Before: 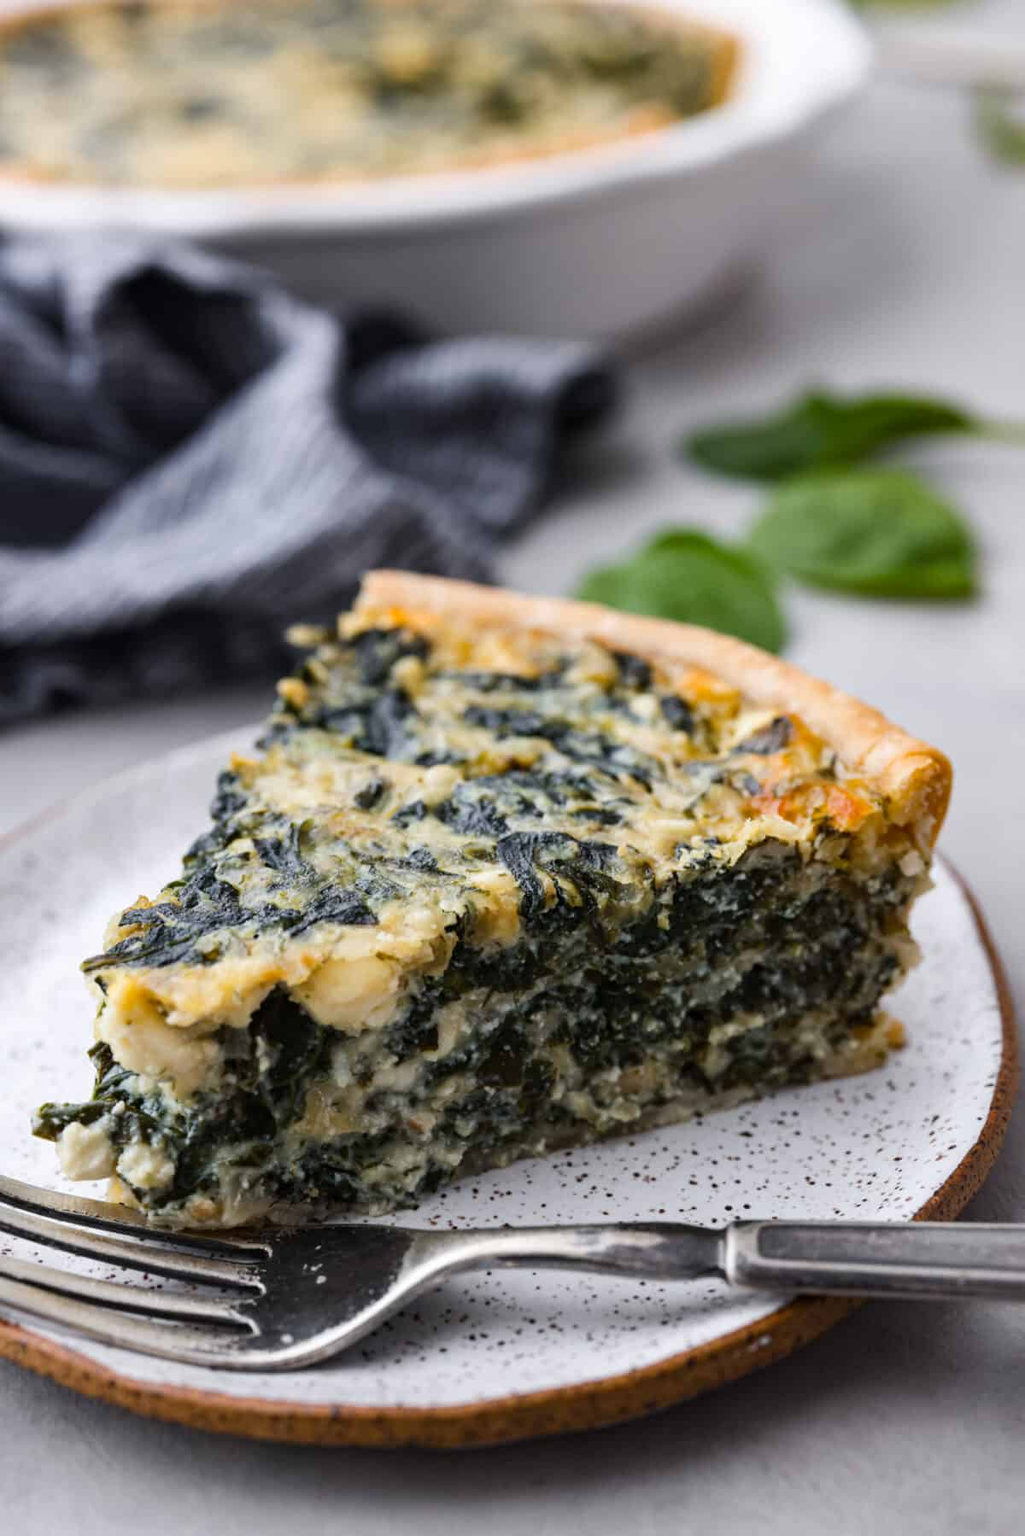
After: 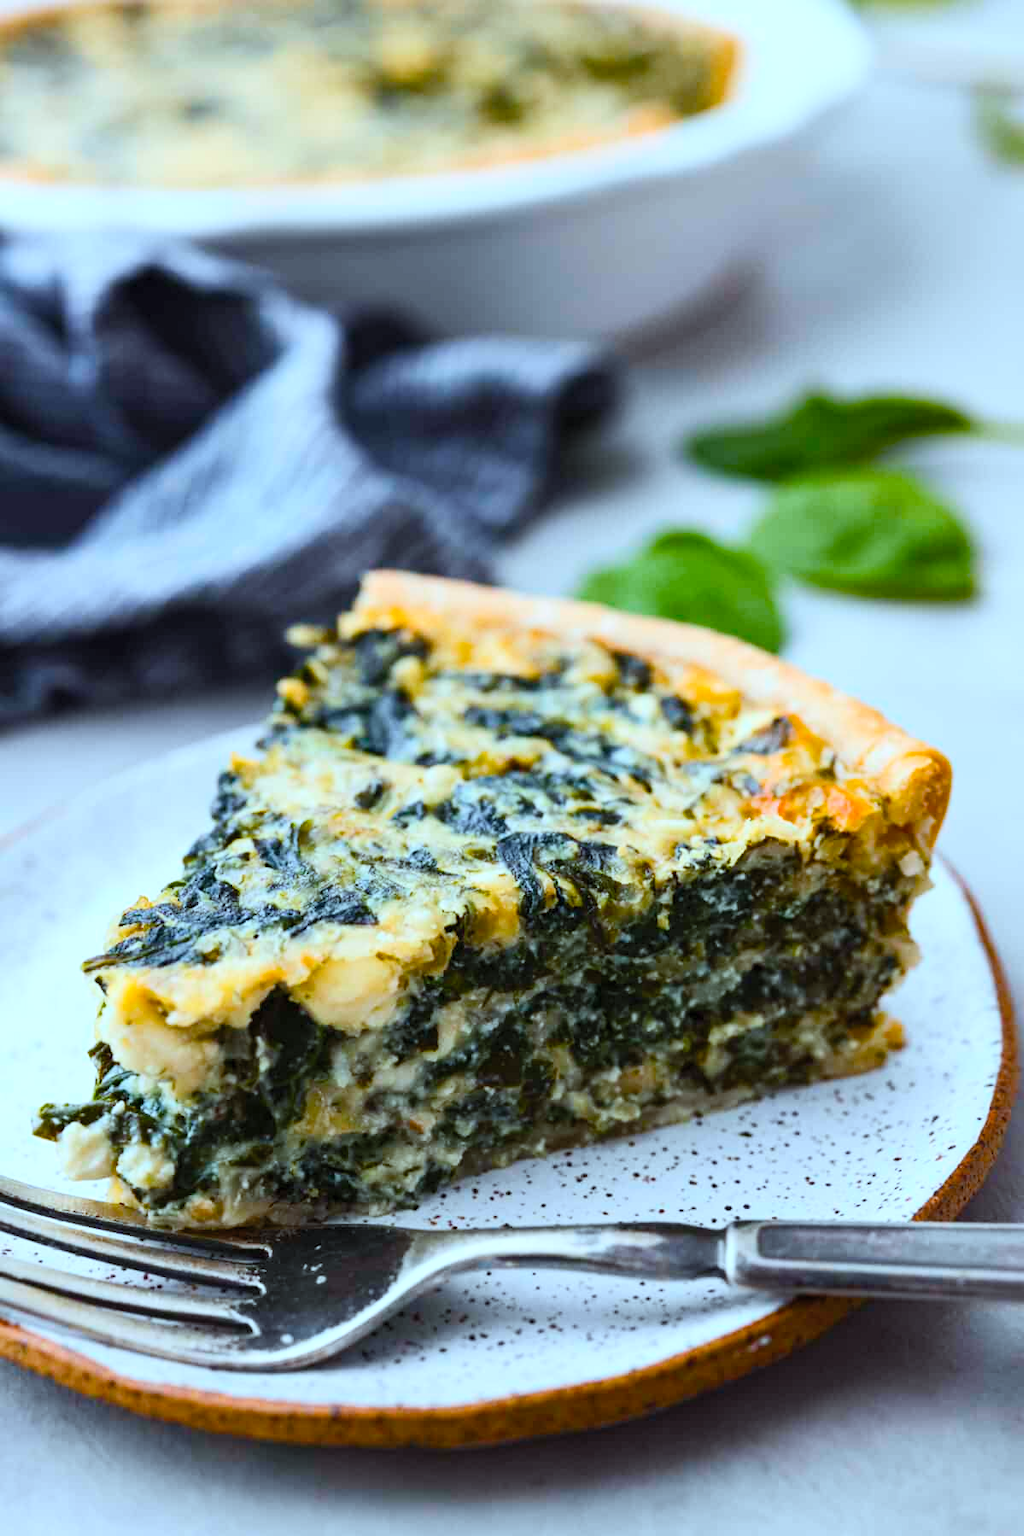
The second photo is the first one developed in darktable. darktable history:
contrast brightness saturation: contrast 0.204, brightness 0.168, saturation 0.216
color balance rgb: linear chroma grading › global chroma 14.674%, perceptual saturation grading › global saturation 13.967%, perceptual saturation grading › highlights -25.647%, perceptual saturation grading › shadows 29.488%, global vibrance 15.283%
color correction: highlights a* -11.49, highlights b* -15.17
